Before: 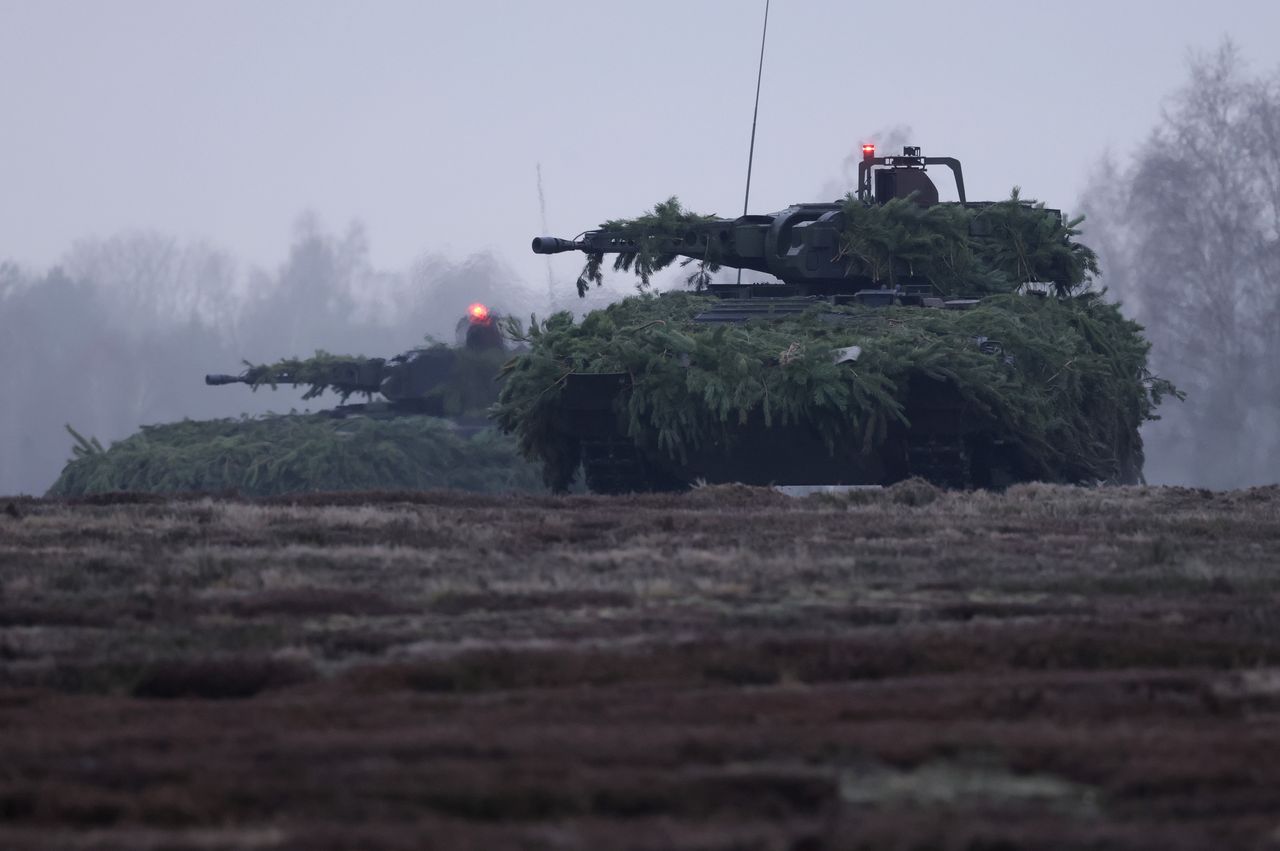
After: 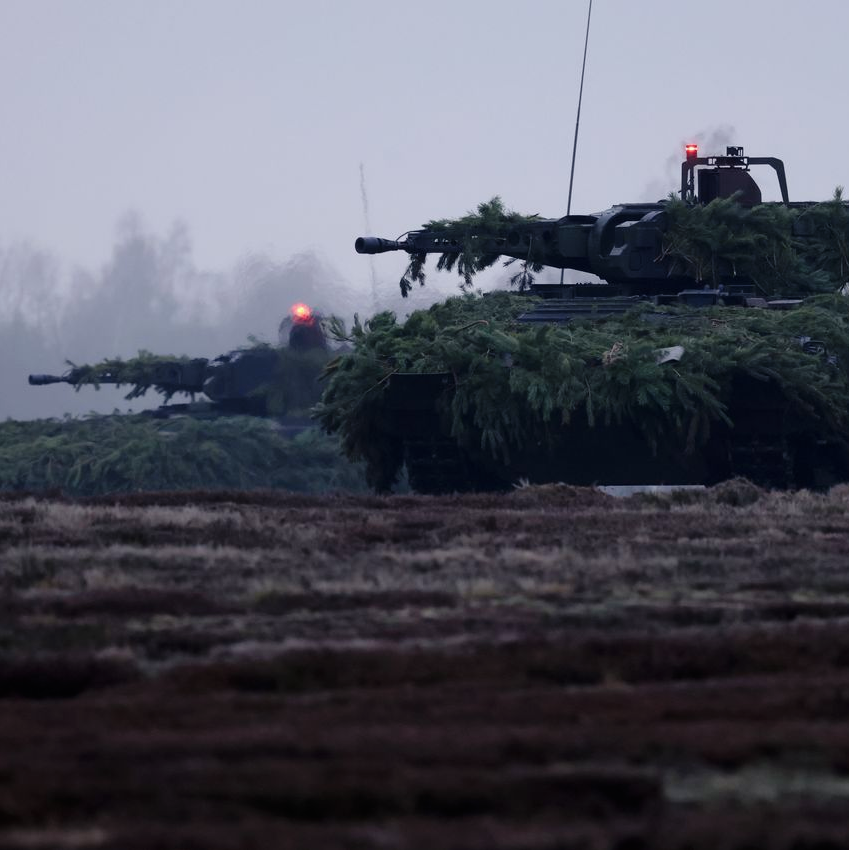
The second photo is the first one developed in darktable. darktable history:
tone curve: curves: ch0 [(0, 0) (0.068, 0.012) (0.183, 0.089) (0.341, 0.283) (0.547, 0.532) (0.828, 0.815) (1, 0.983)]; ch1 [(0, 0) (0.23, 0.166) (0.34, 0.308) (0.371, 0.337) (0.429, 0.411) (0.477, 0.462) (0.499, 0.5) (0.529, 0.537) (0.559, 0.582) (0.743, 0.798) (1, 1)]; ch2 [(0, 0) (0.431, 0.414) (0.498, 0.503) (0.524, 0.528) (0.568, 0.546) (0.6, 0.597) (0.634, 0.645) (0.728, 0.742) (1, 1)], preserve colors none
crop and rotate: left 13.865%, right 19.757%
